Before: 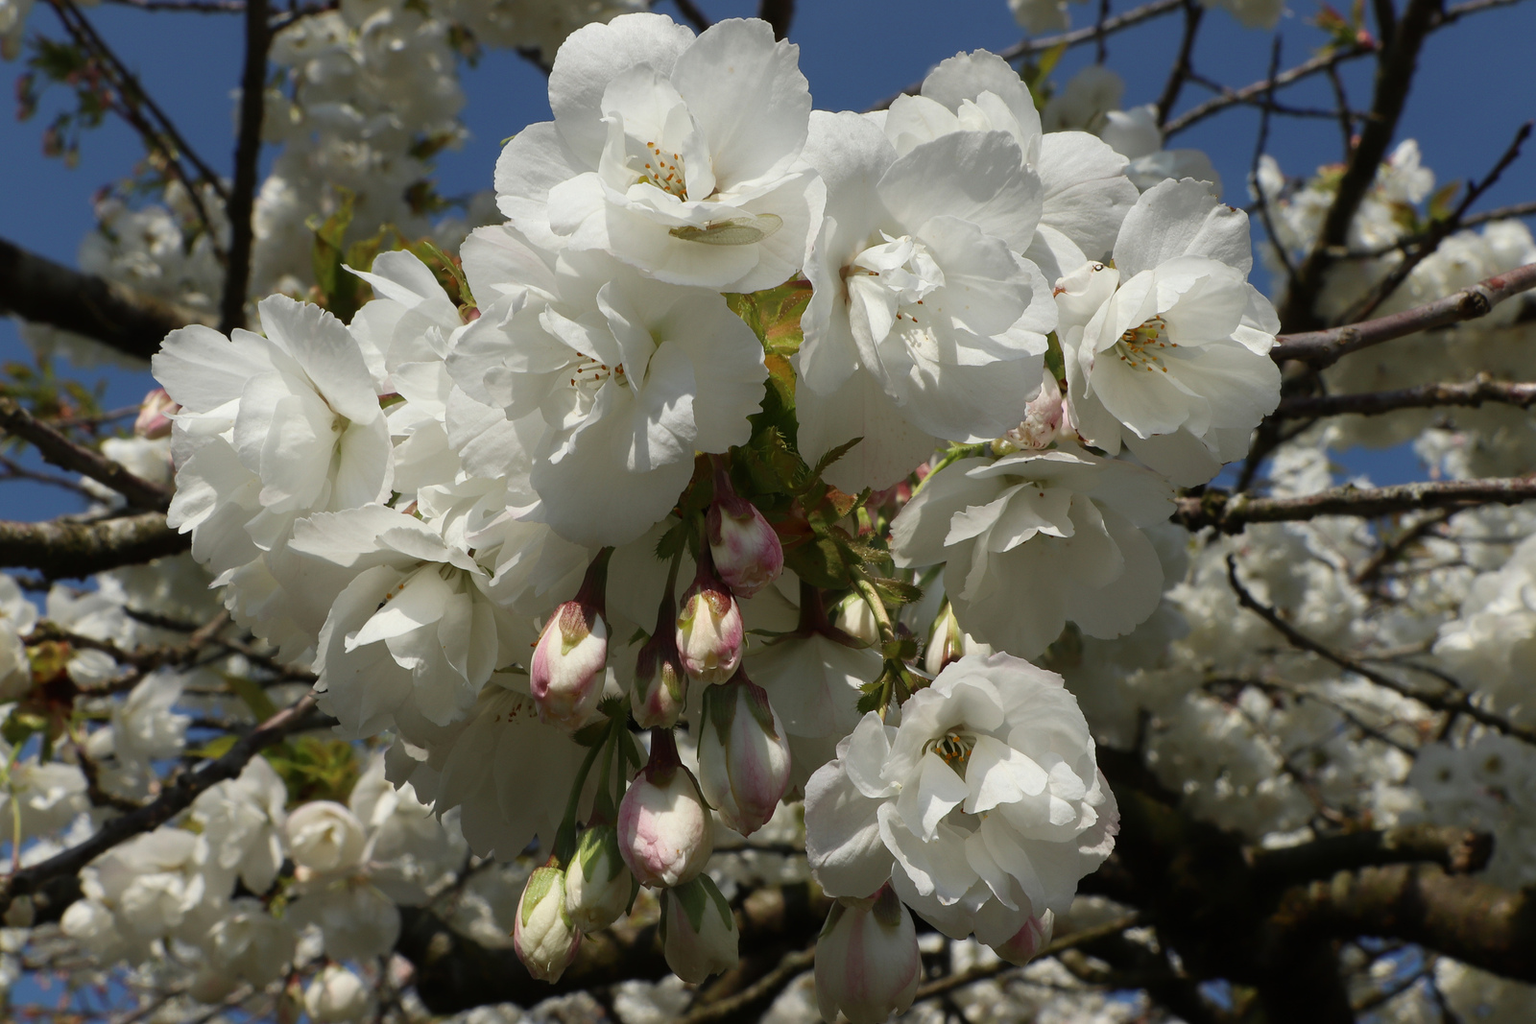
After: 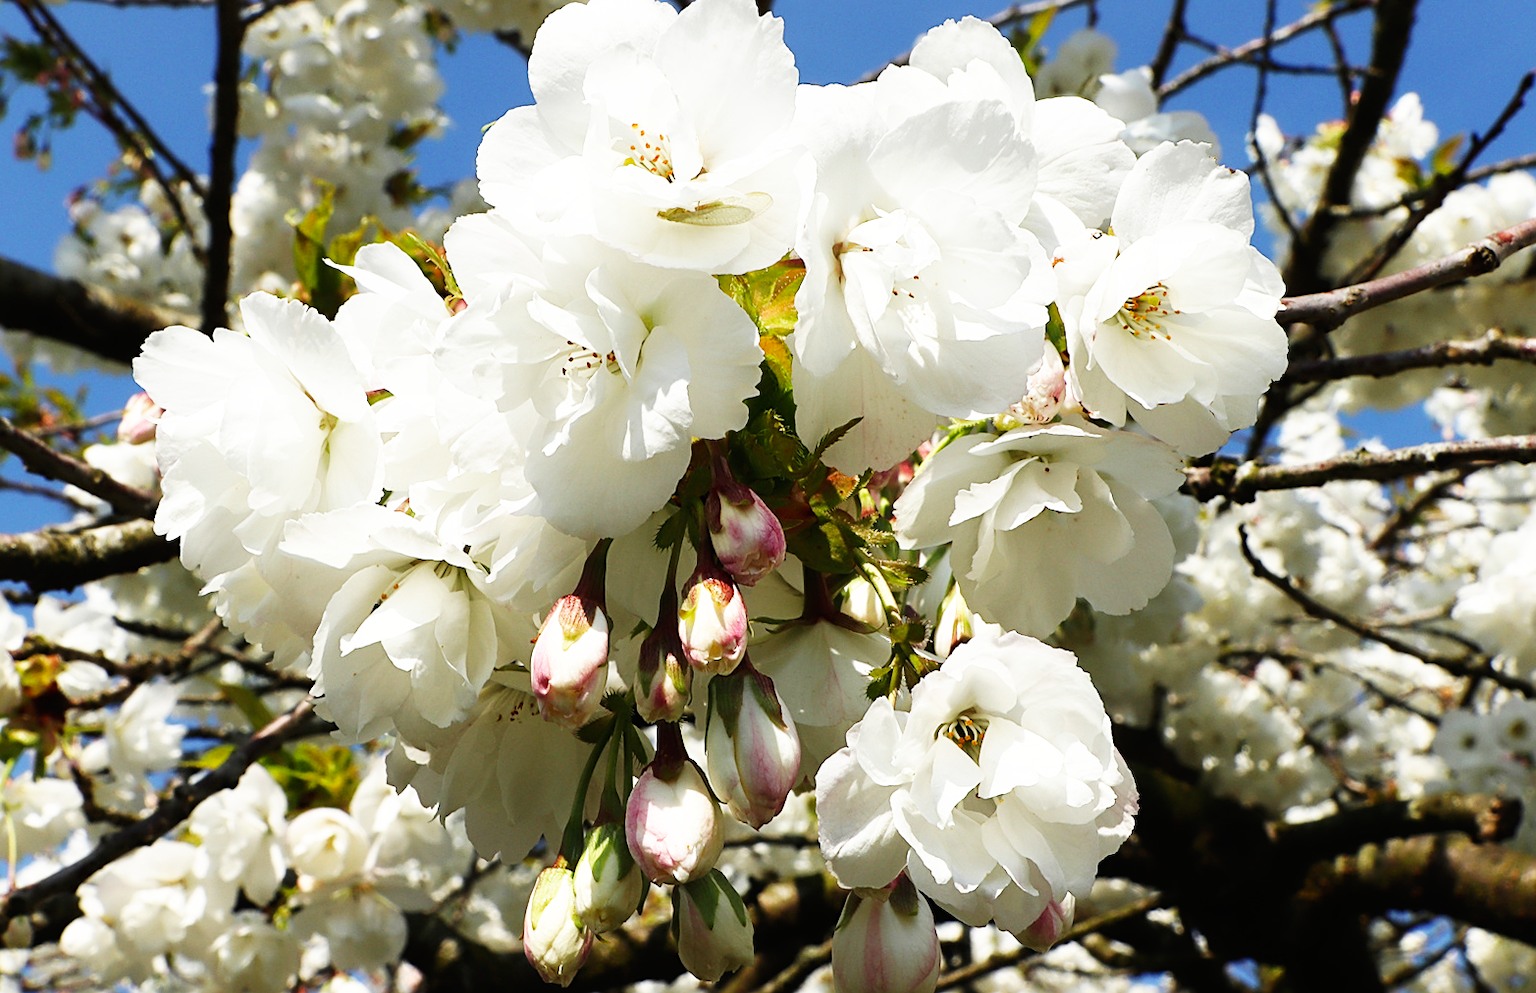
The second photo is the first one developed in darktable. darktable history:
base curve: curves: ch0 [(0, 0) (0.007, 0.004) (0.027, 0.03) (0.046, 0.07) (0.207, 0.54) (0.442, 0.872) (0.673, 0.972) (1, 1)], preserve colors none
sharpen: on, module defaults
exposure: black level correction 0, exposure 0.3 EV, compensate highlight preservation false
rotate and perspective: rotation -2°, crop left 0.022, crop right 0.978, crop top 0.049, crop bottom 0.951
